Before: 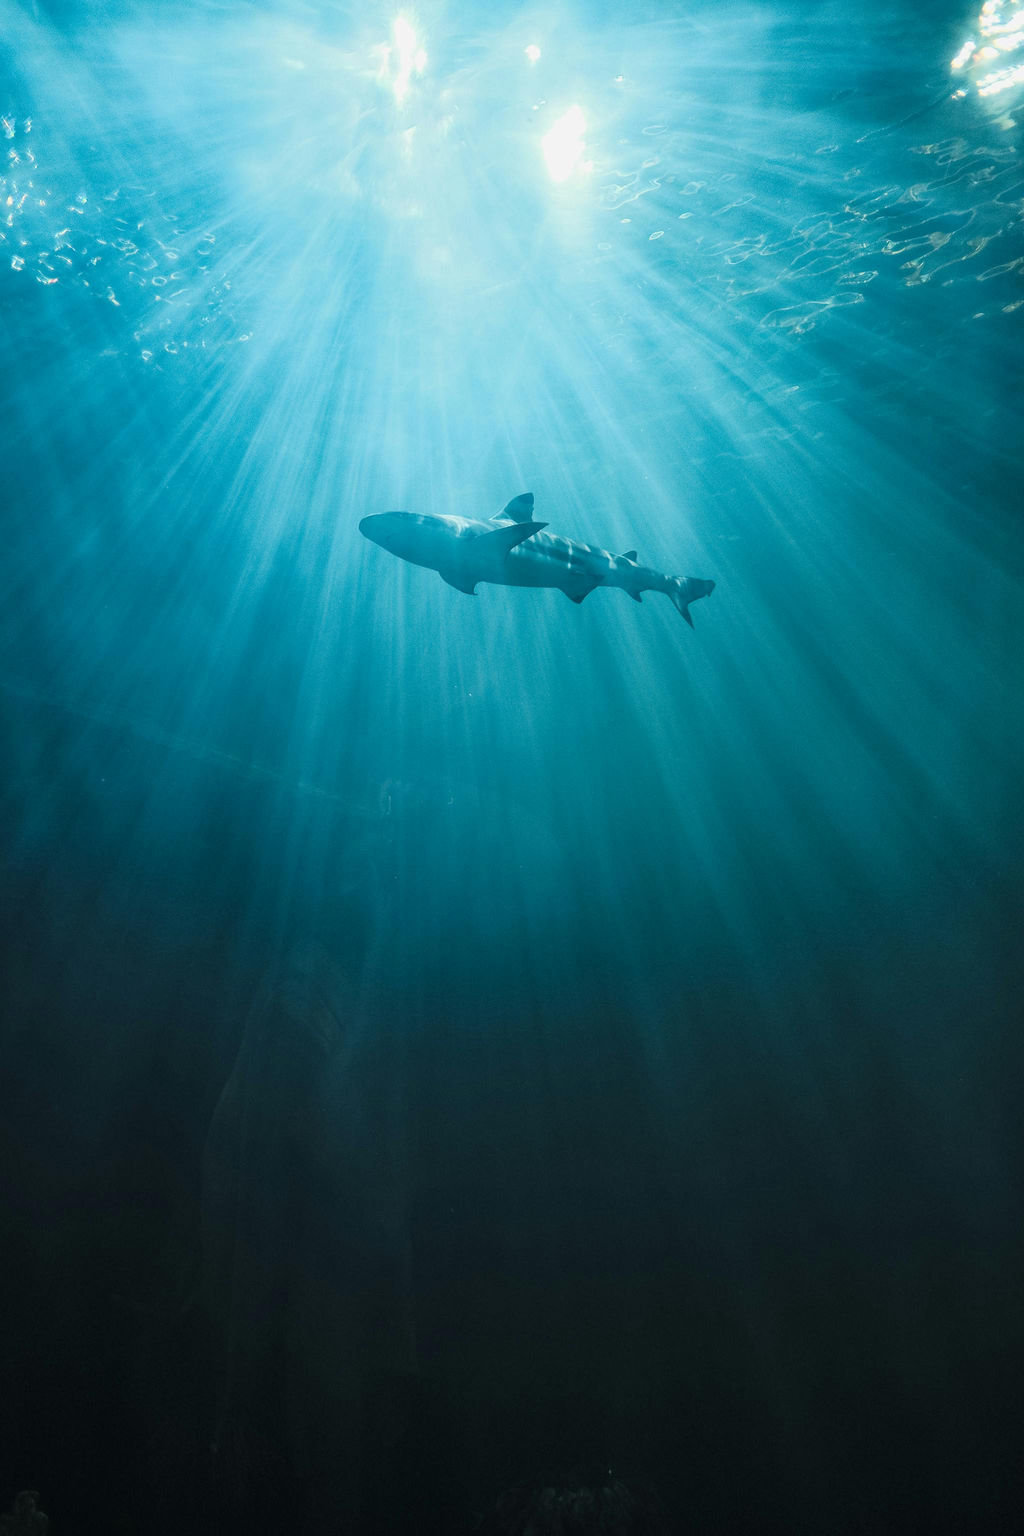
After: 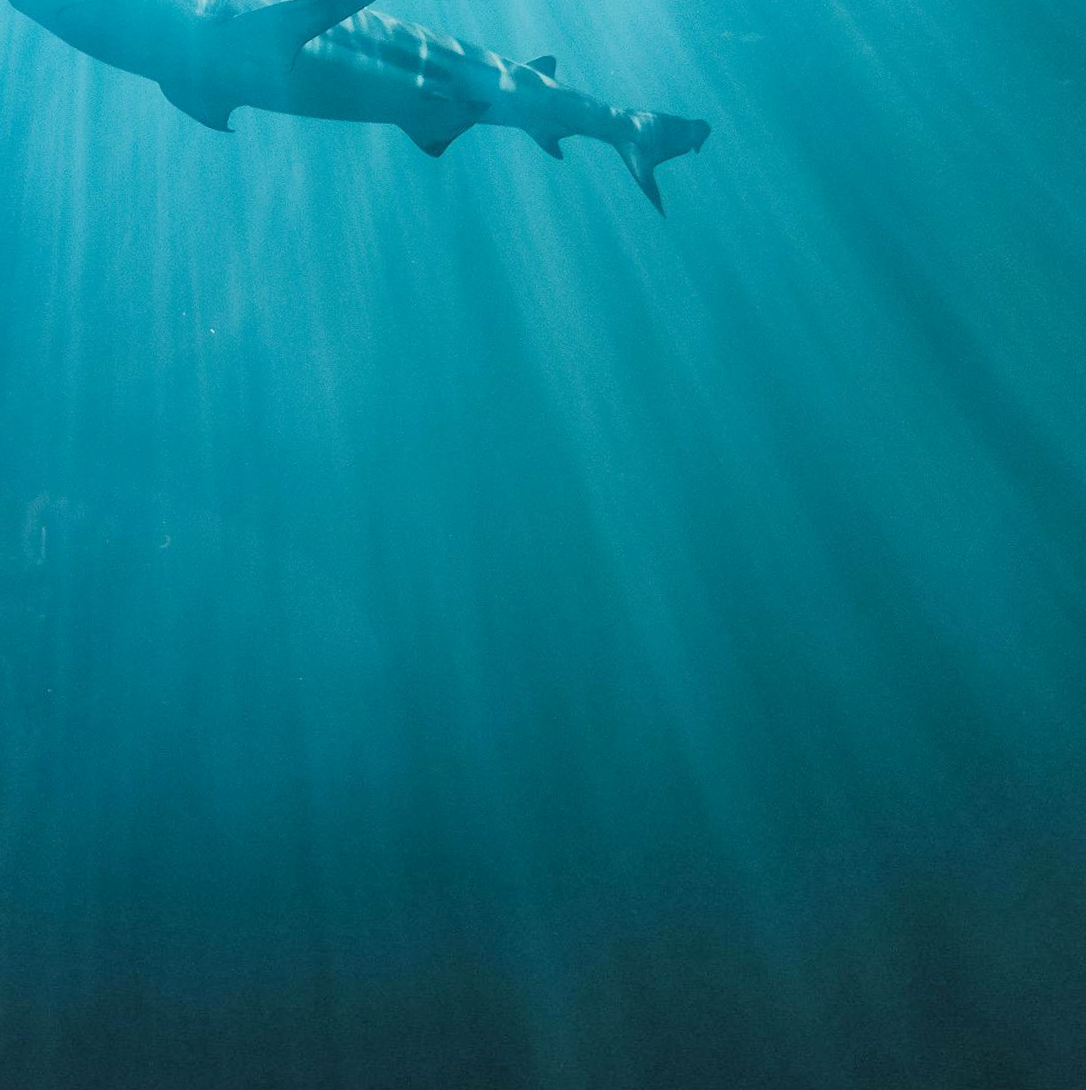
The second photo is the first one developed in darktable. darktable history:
rgb levels: preserve colors sum RGB, levels [[0.038, 0.433, 0.934], [0, 0.5, 1], [0, 0.5, 1]]
crop: left 36.607%, top 34.735%, right 13.146%, bottom 30.611%
rotate and perspective: rotation 2.17°, automatic cropping off
